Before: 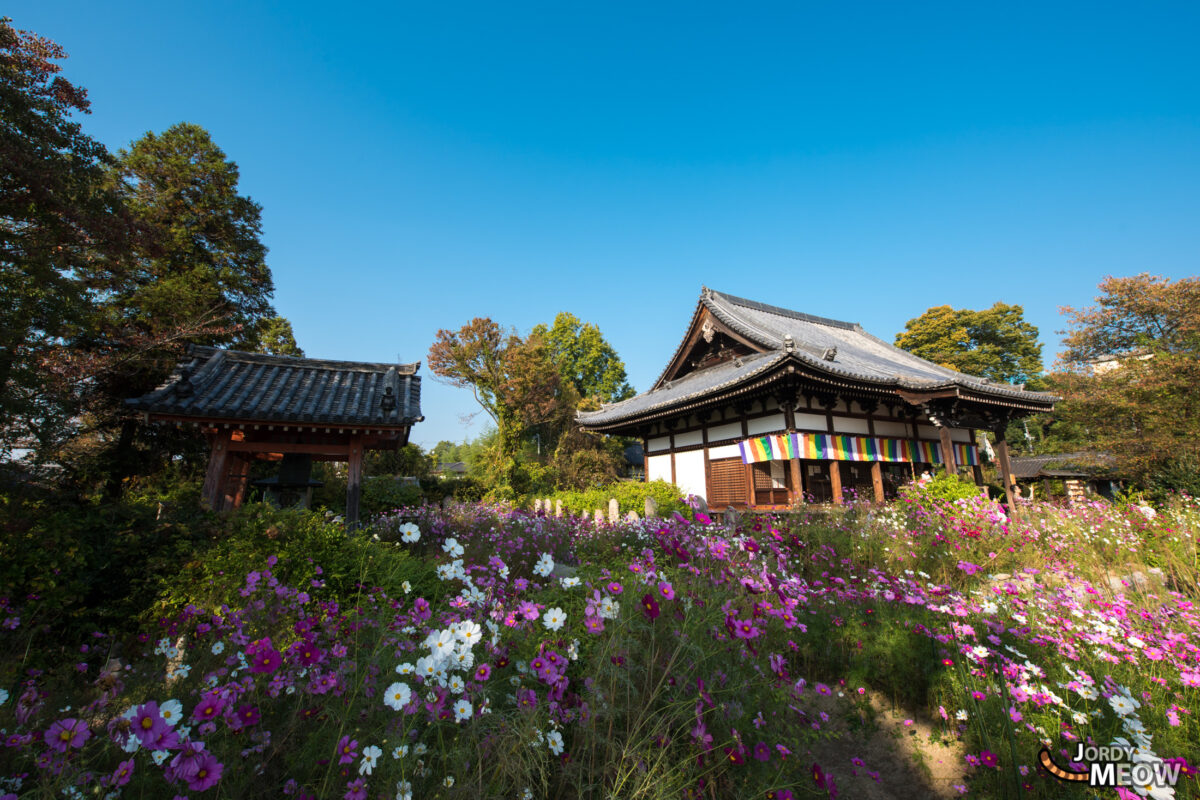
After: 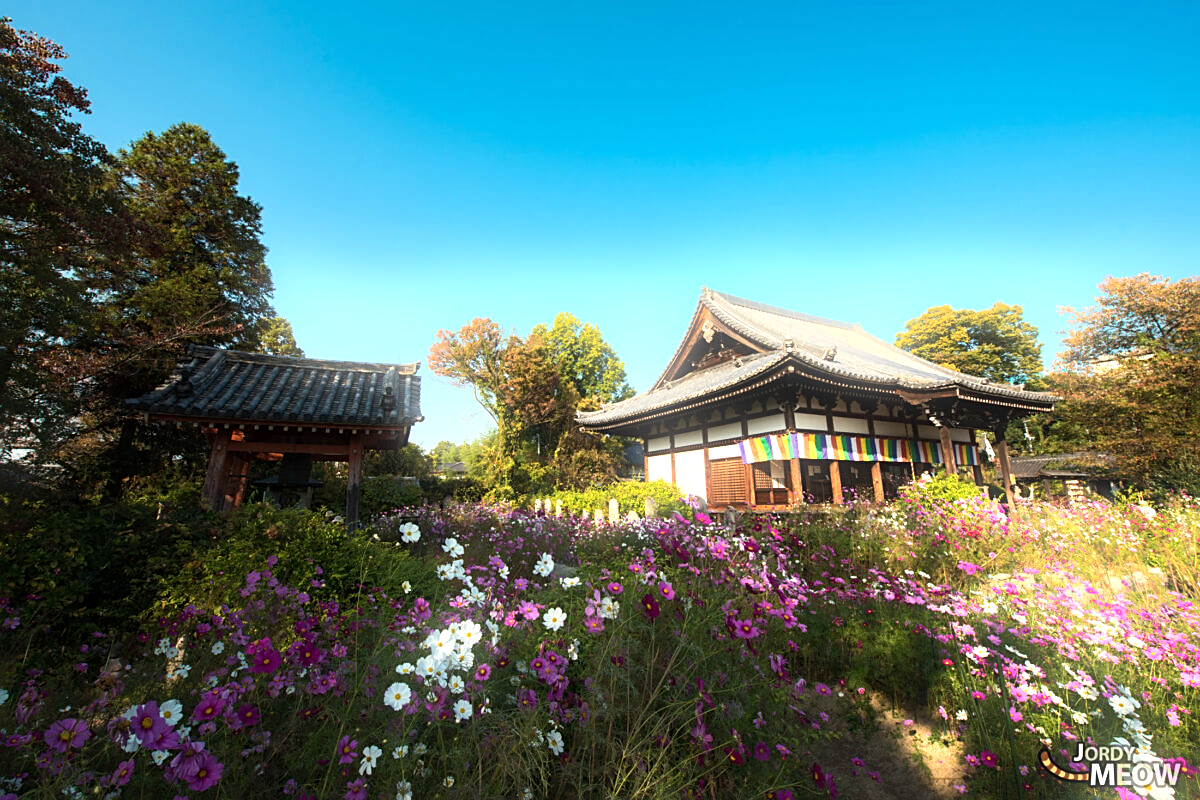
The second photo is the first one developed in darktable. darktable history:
white balance: red 1.029, blue 0.92
tone equalizer: -8 EV 0.001 EV, -7 EV -0.002 EV, -6 EV 0.002 EV, -5 EV -0.03 EV, -4 EV -0.116 EV, -3 EV -0.169 EV, -2 EV 0.24 EV, -1 EV 0.702 EV, +0 EV 0.493 EV
sharpen: on, module defaults
bloom: size 5%, threshold 95%, strength 15%
